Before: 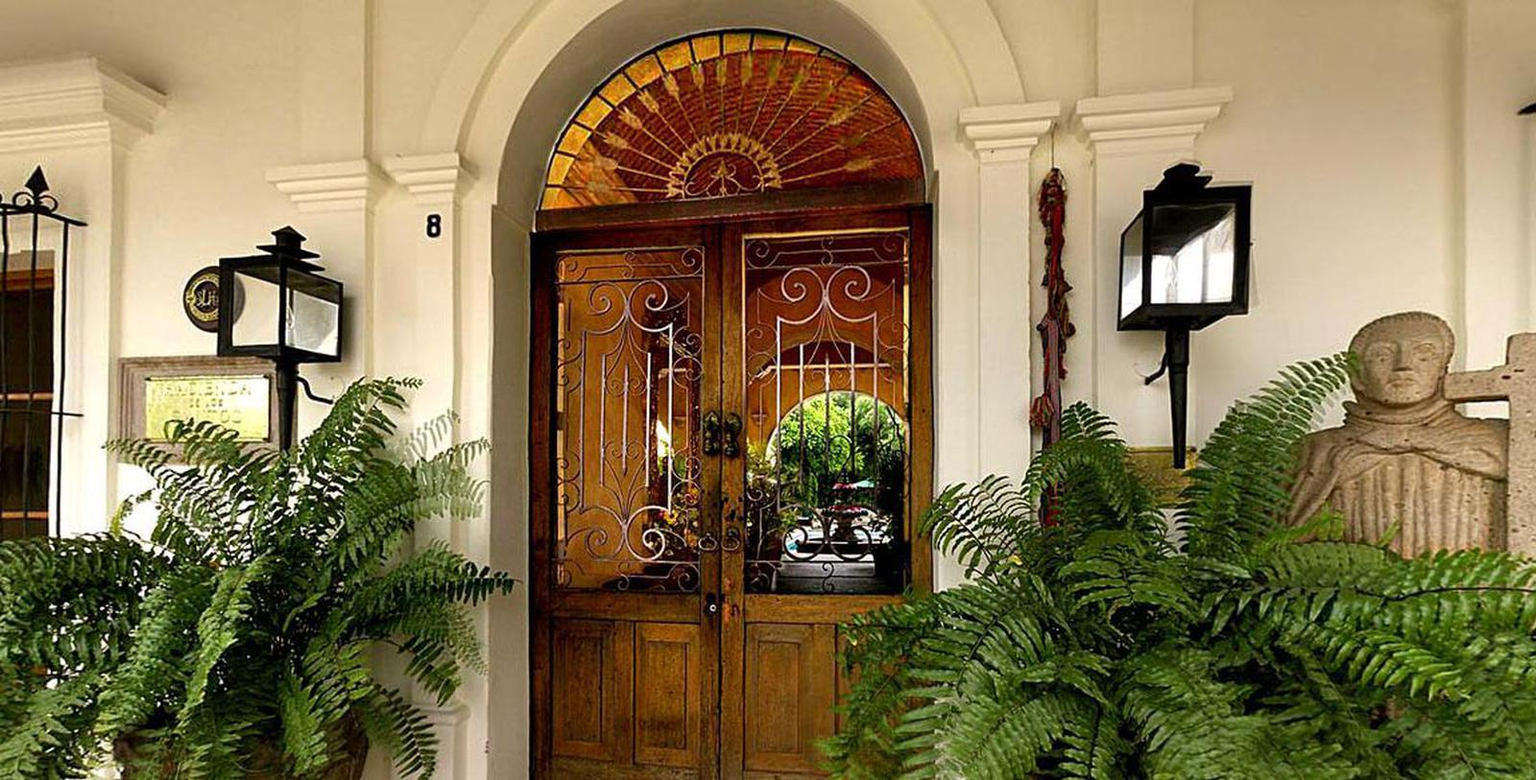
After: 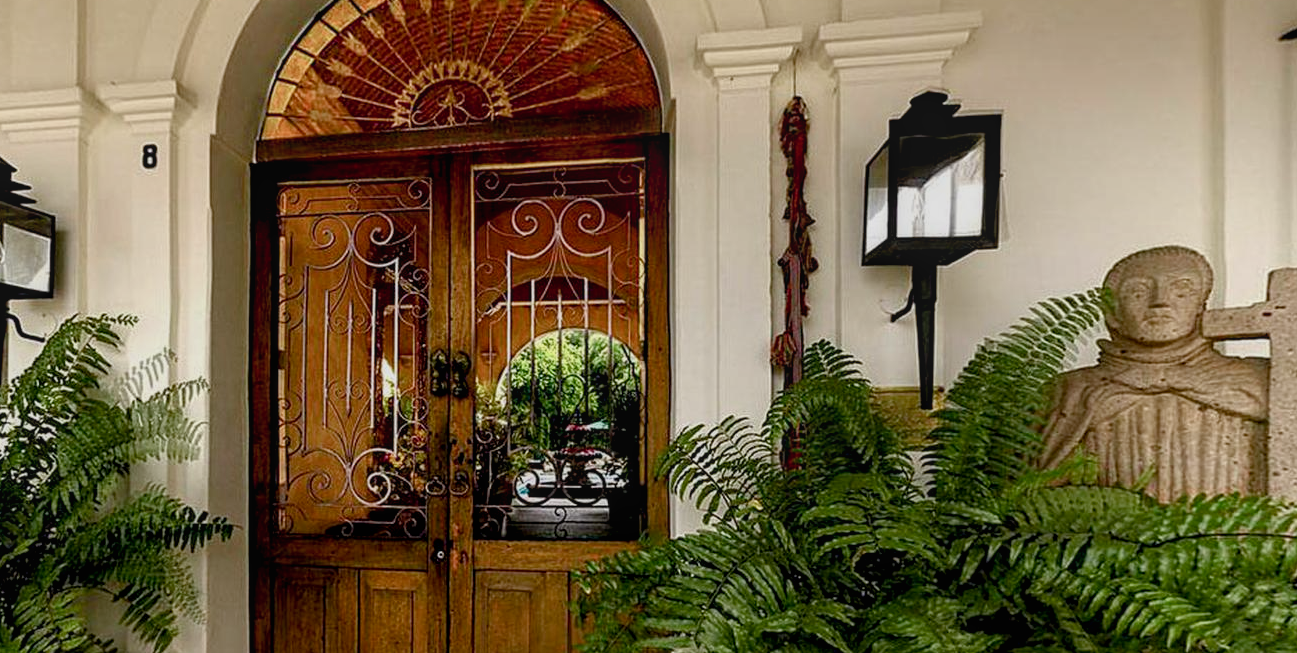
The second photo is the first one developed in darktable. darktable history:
color balance rgb: perceptual saturation grading › global saturation -10.661%, perceptual saturation grading › highlights -27.241%, perceptual saturation grading › shadows 21.266%, global vibrance 20%
local contrast: detail 110%
crop: left 18.91%, top 9.786%, right 0.001%, bottom 9.794%
exposure: black level correction 0.006, exposure -0.219 EV, compensate exposure bias true, compensate highlight preservation false
